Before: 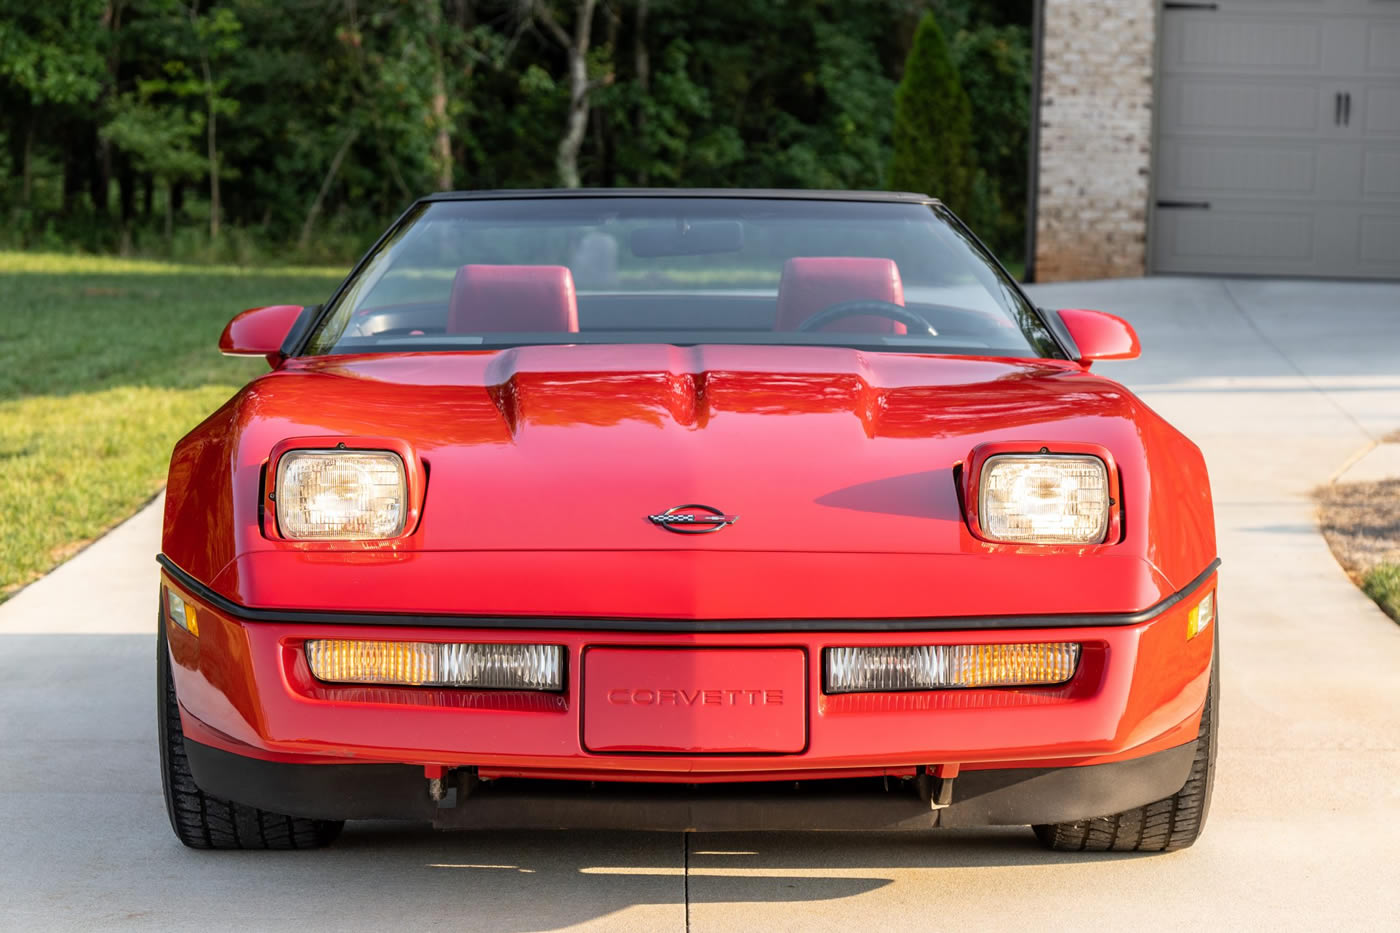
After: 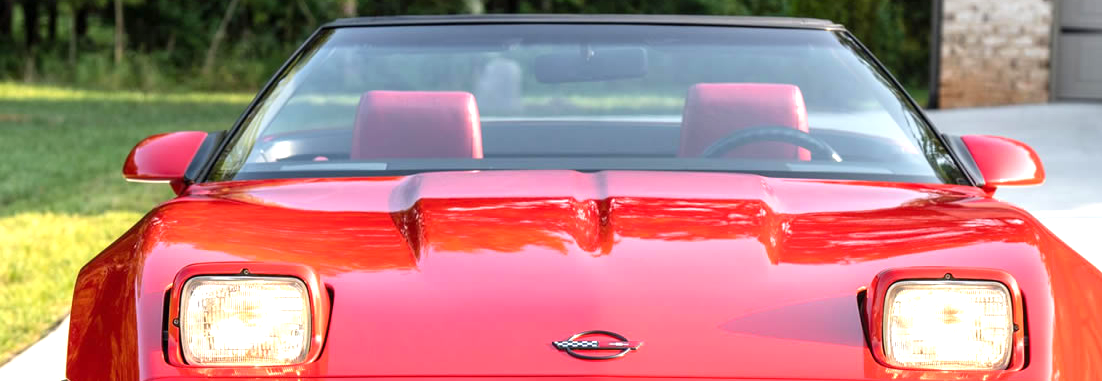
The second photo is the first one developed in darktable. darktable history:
crop: left 6.919%, top 18.684%, right 14.319%, bottom 40.444%
exposure: exposure 0.74 EV, compensate exposure bias true, compensate highlight preservation false
